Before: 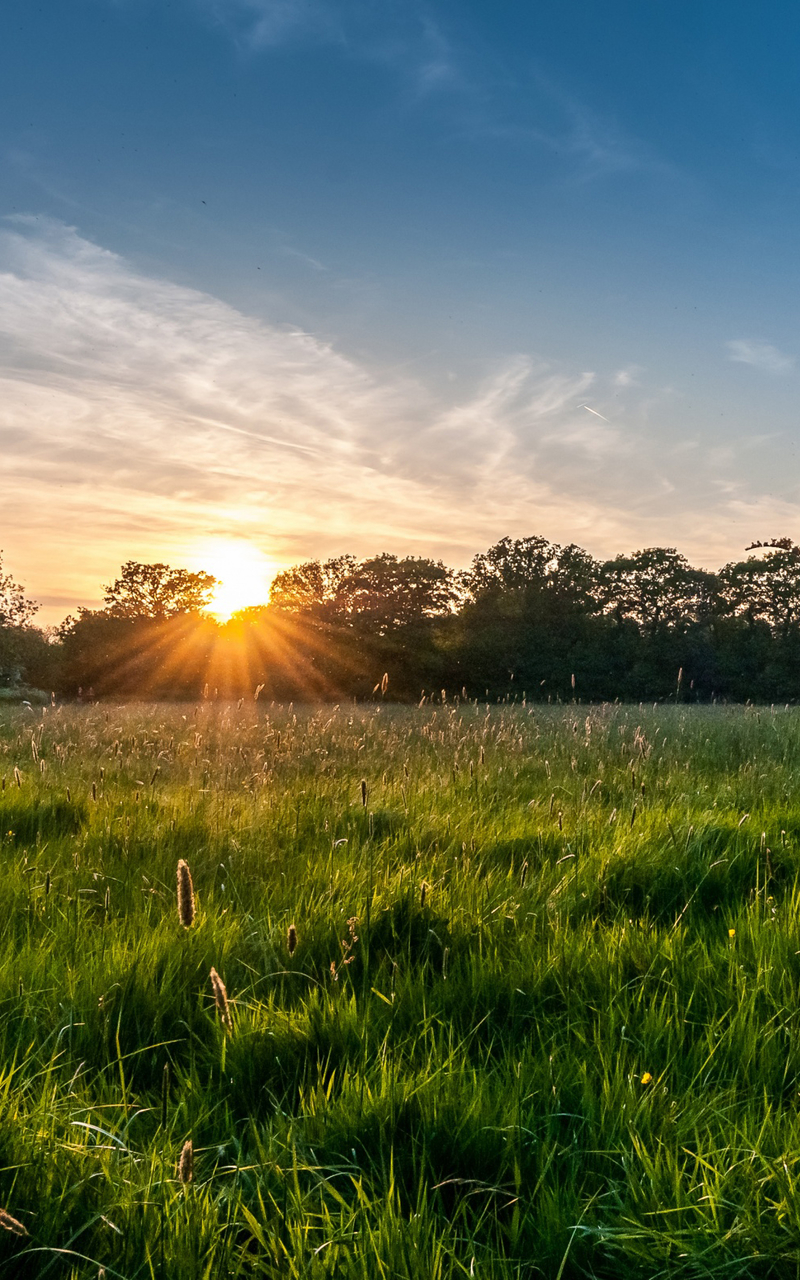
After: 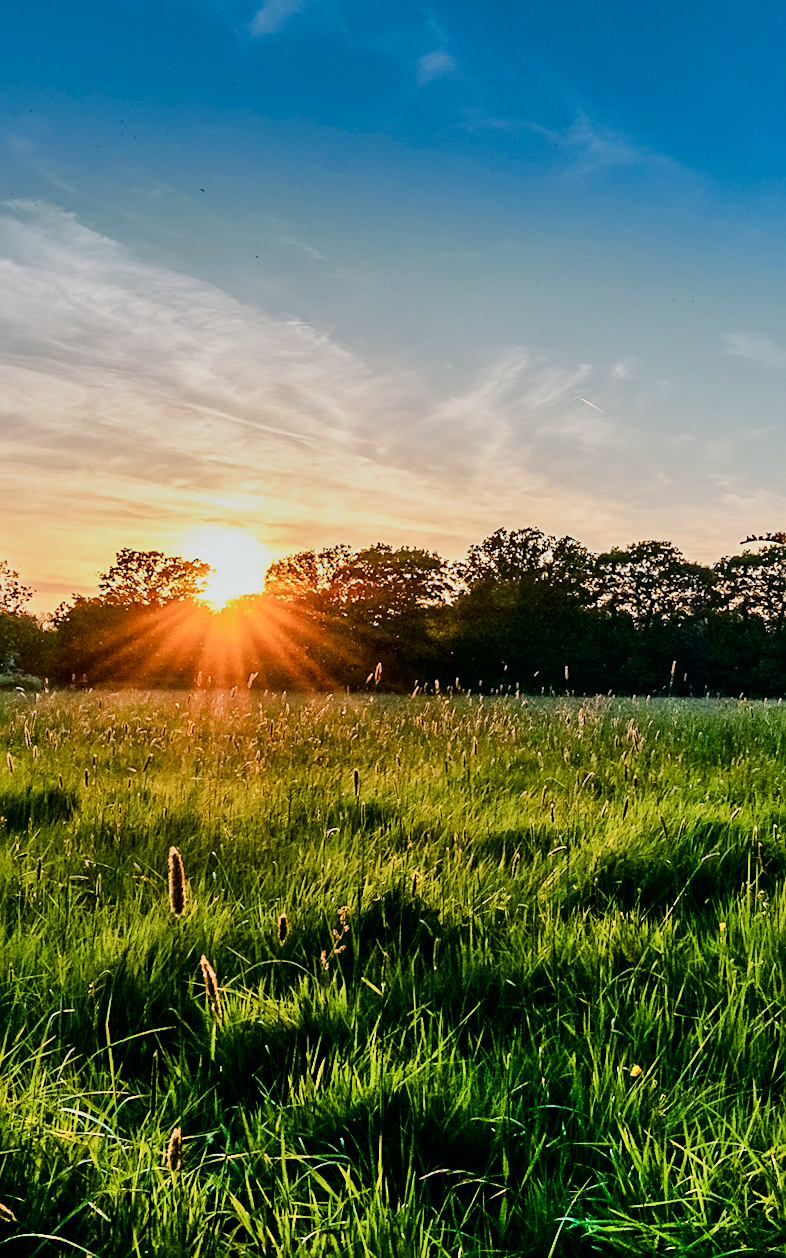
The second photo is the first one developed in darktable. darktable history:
exposure: black level correction -0.003, exposure 0.031 EV, compensate highlight preservation false
shadows and highlights: low approximation 0.01, soften with gaussian
filmic rgb: black relative exposure -7.32 EV, white relative exposure 5.07 EV, hardness 3.21
sharpen: on, module defaults
tone curve: curves: ch0 [(0, 0) (0.035, 0.011) (0.133, 0.076) (0.285, 0.265) (0.491, 0.541) (0.617, 0.693) (0.704, 0.77) (0.794, 0.865) (0.895, 0.938) (1, 0.976)]; ch1 [(0, 0) (0.318, 0.278) (0.444, 0.427) (0.502, 0.497) (0.543, 0.547) (0.601, 0.641) (0.746, 0.764) (1, 1)]; ch2 [(0, 0) (0.316, 0.292) (0.381, 0.37) (0.423, 0.448) (0.476, 0.482) (0.502, 0.5) (0.543, 0.547) (0.587, 0.613) (0.642, 0.672) (0.704, 0.727) (0.865, 0.827) (1, 0.951)], color space Lab, independent channels, preserve colors none
crop and rotate: angle -0.613°
color balance rgb: linear chroma grading › global chroma 0.346%, perceptual saturation grading › global saturation 20%, perceptual saturation grading › highlights -25.727%, perceptual saturation grading › shadows 25.87%, global vibrance 20%
